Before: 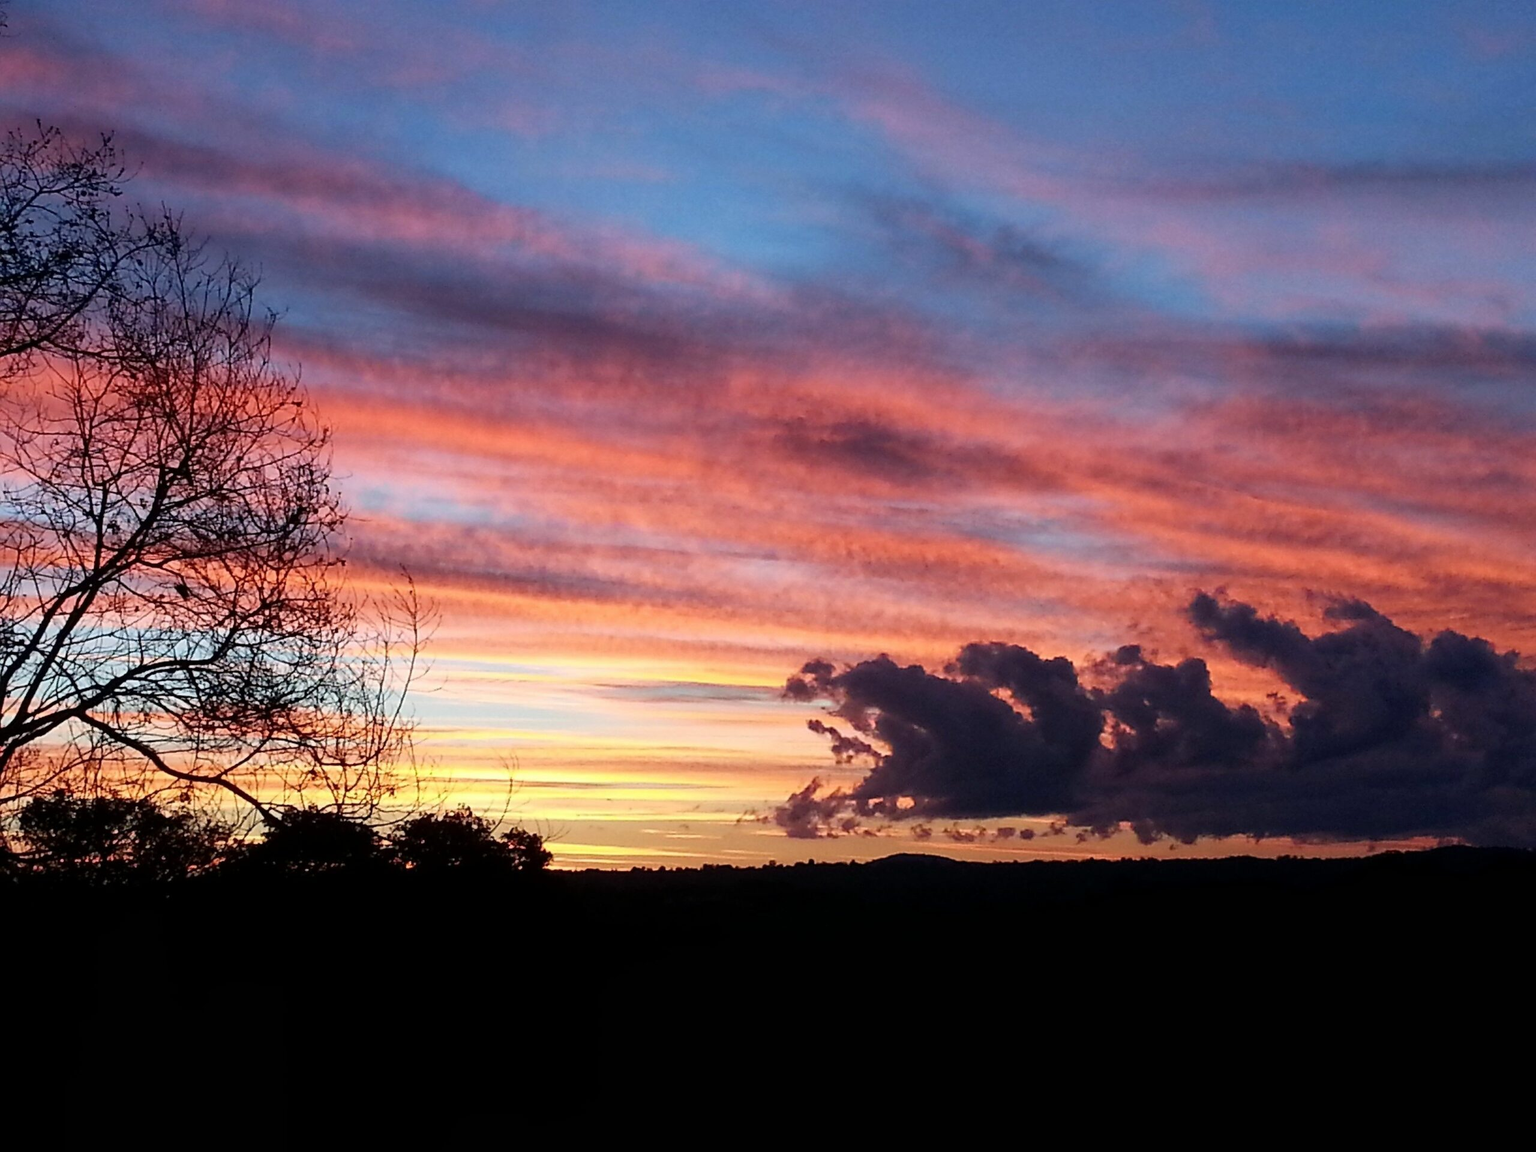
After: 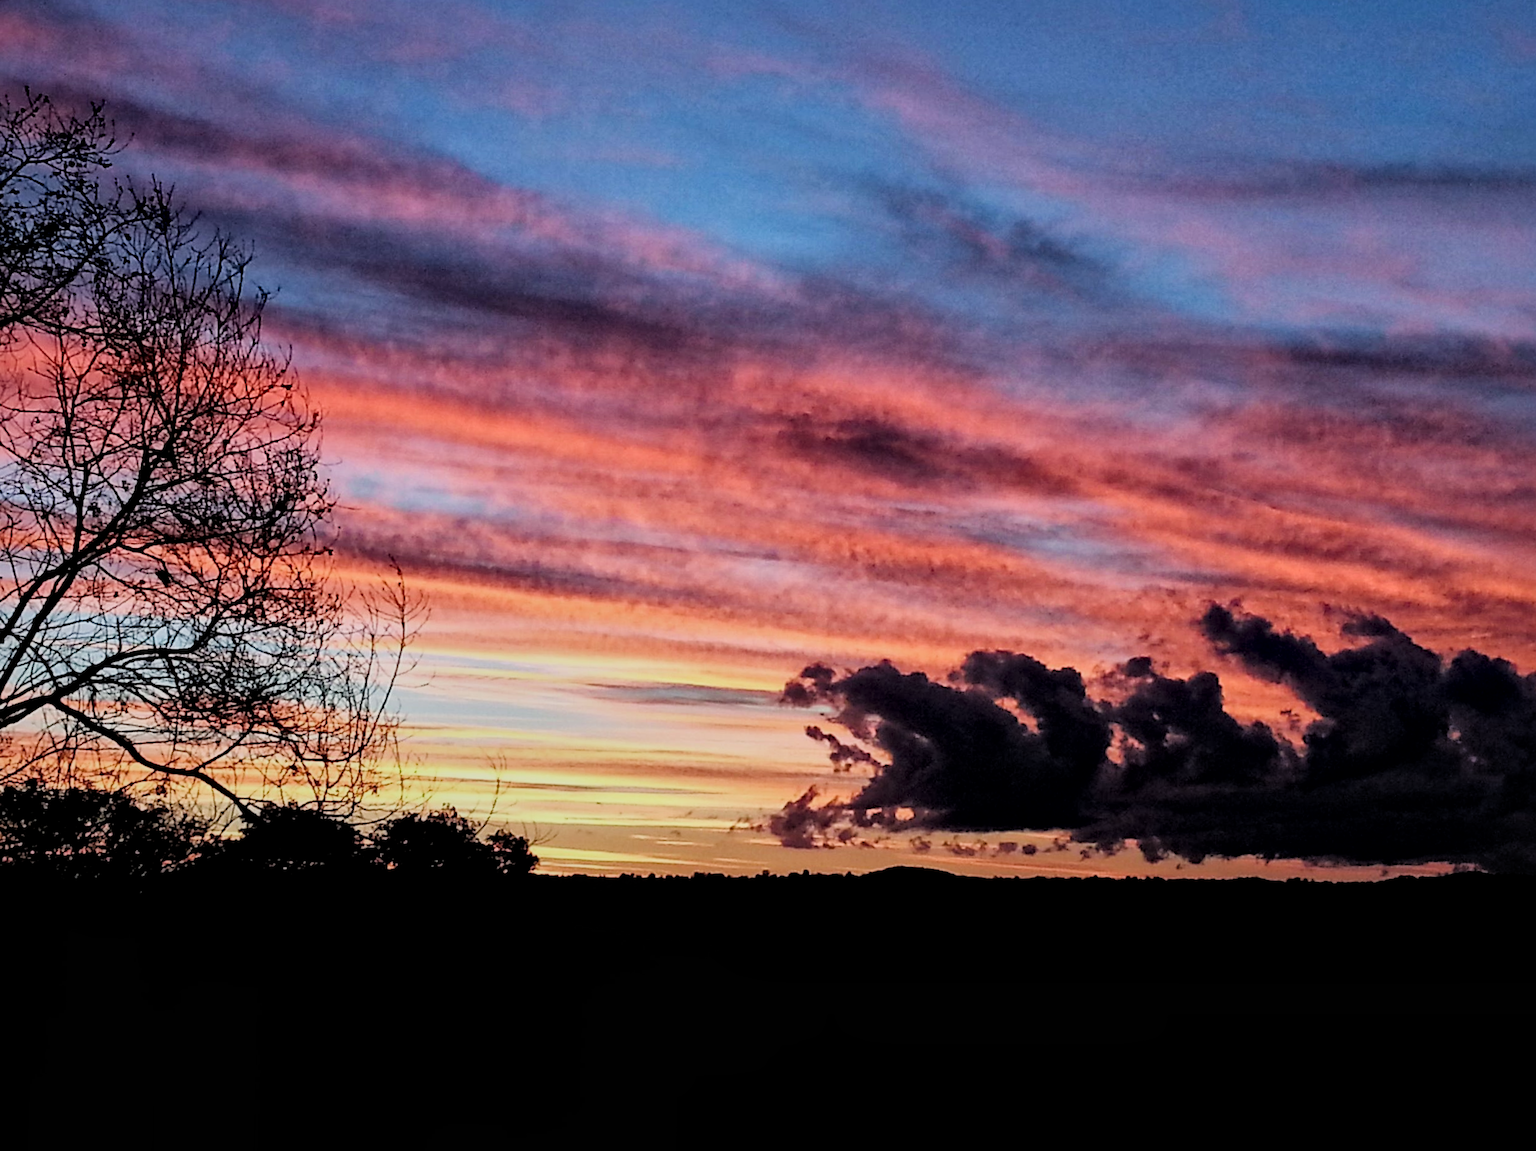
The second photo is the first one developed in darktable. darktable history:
haze removal: adaptive false
crop and rotate: angle -1.4°
local contrast: mode bilateral grid, contrast 20, coarseness 49, detail 171%, midtone range 0.2
filmic rgb: black relative exposure -7.21 EV, white relative exposure 5.35 EV, hardness 3.03, add noise in highlights 0.002, preserve chrominance luminance Y, color science v3 (2019), use custom middle-gray values true, contrast in highlights soft, enable highlight reconstruction true
